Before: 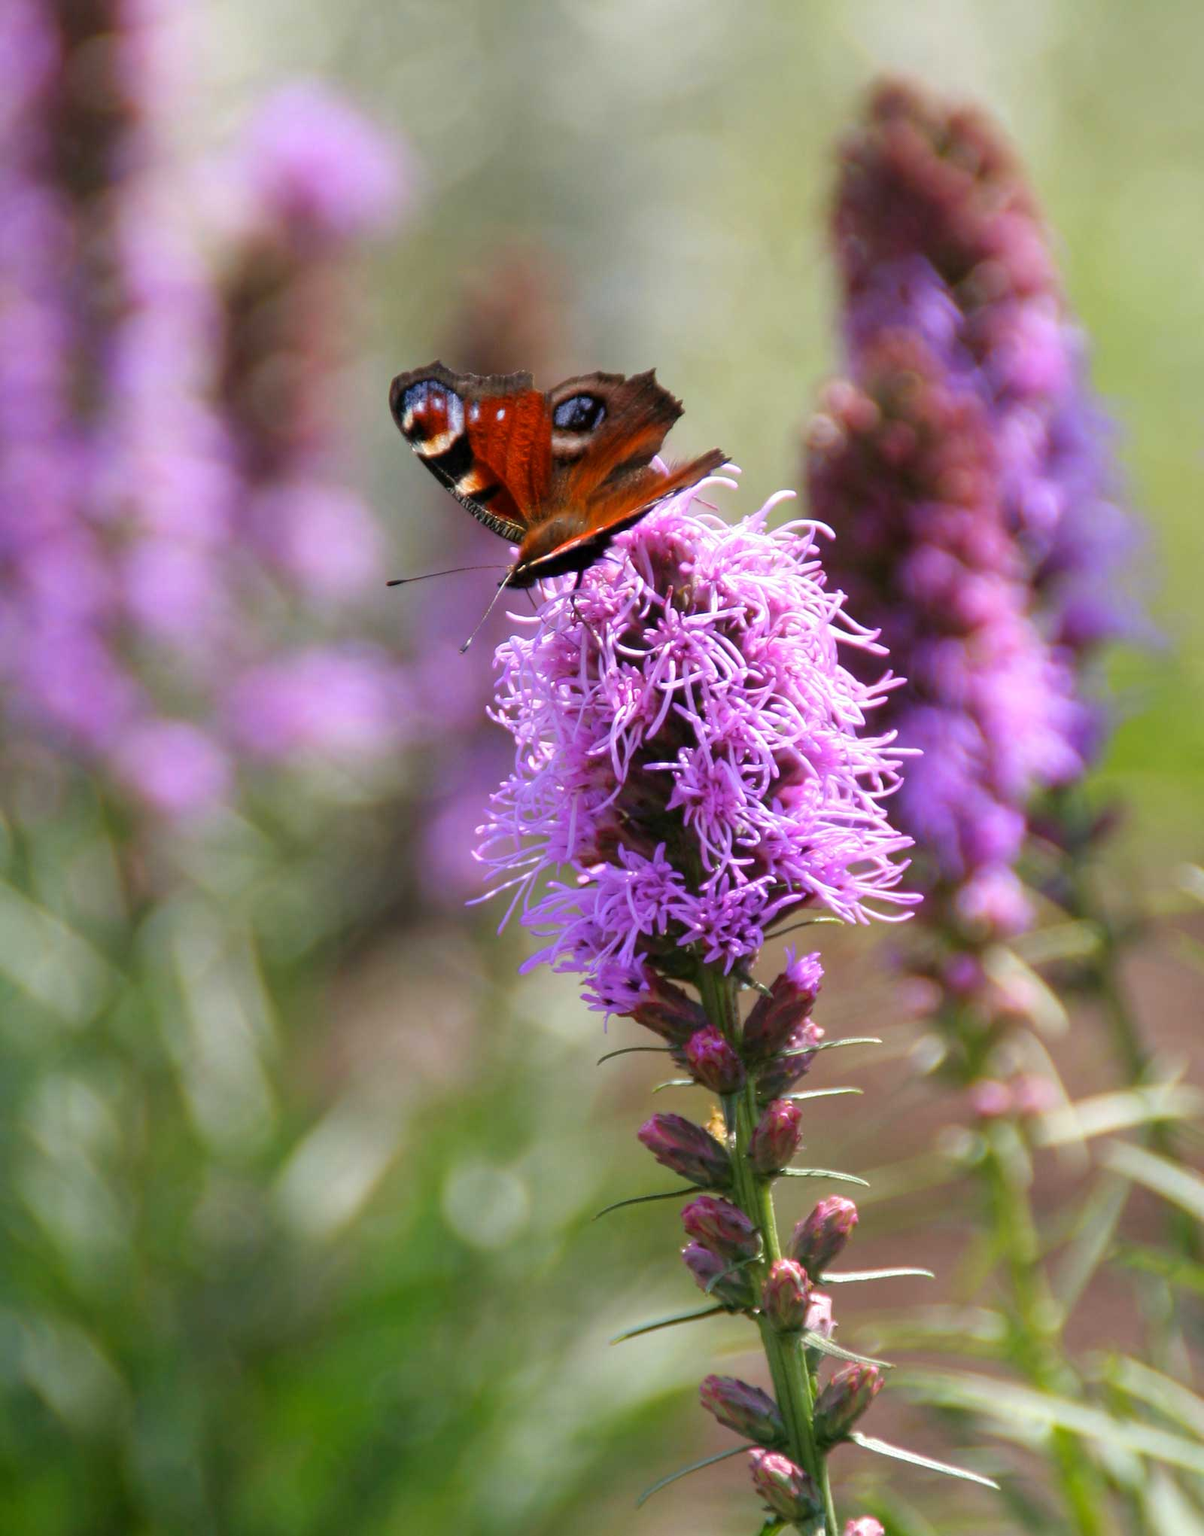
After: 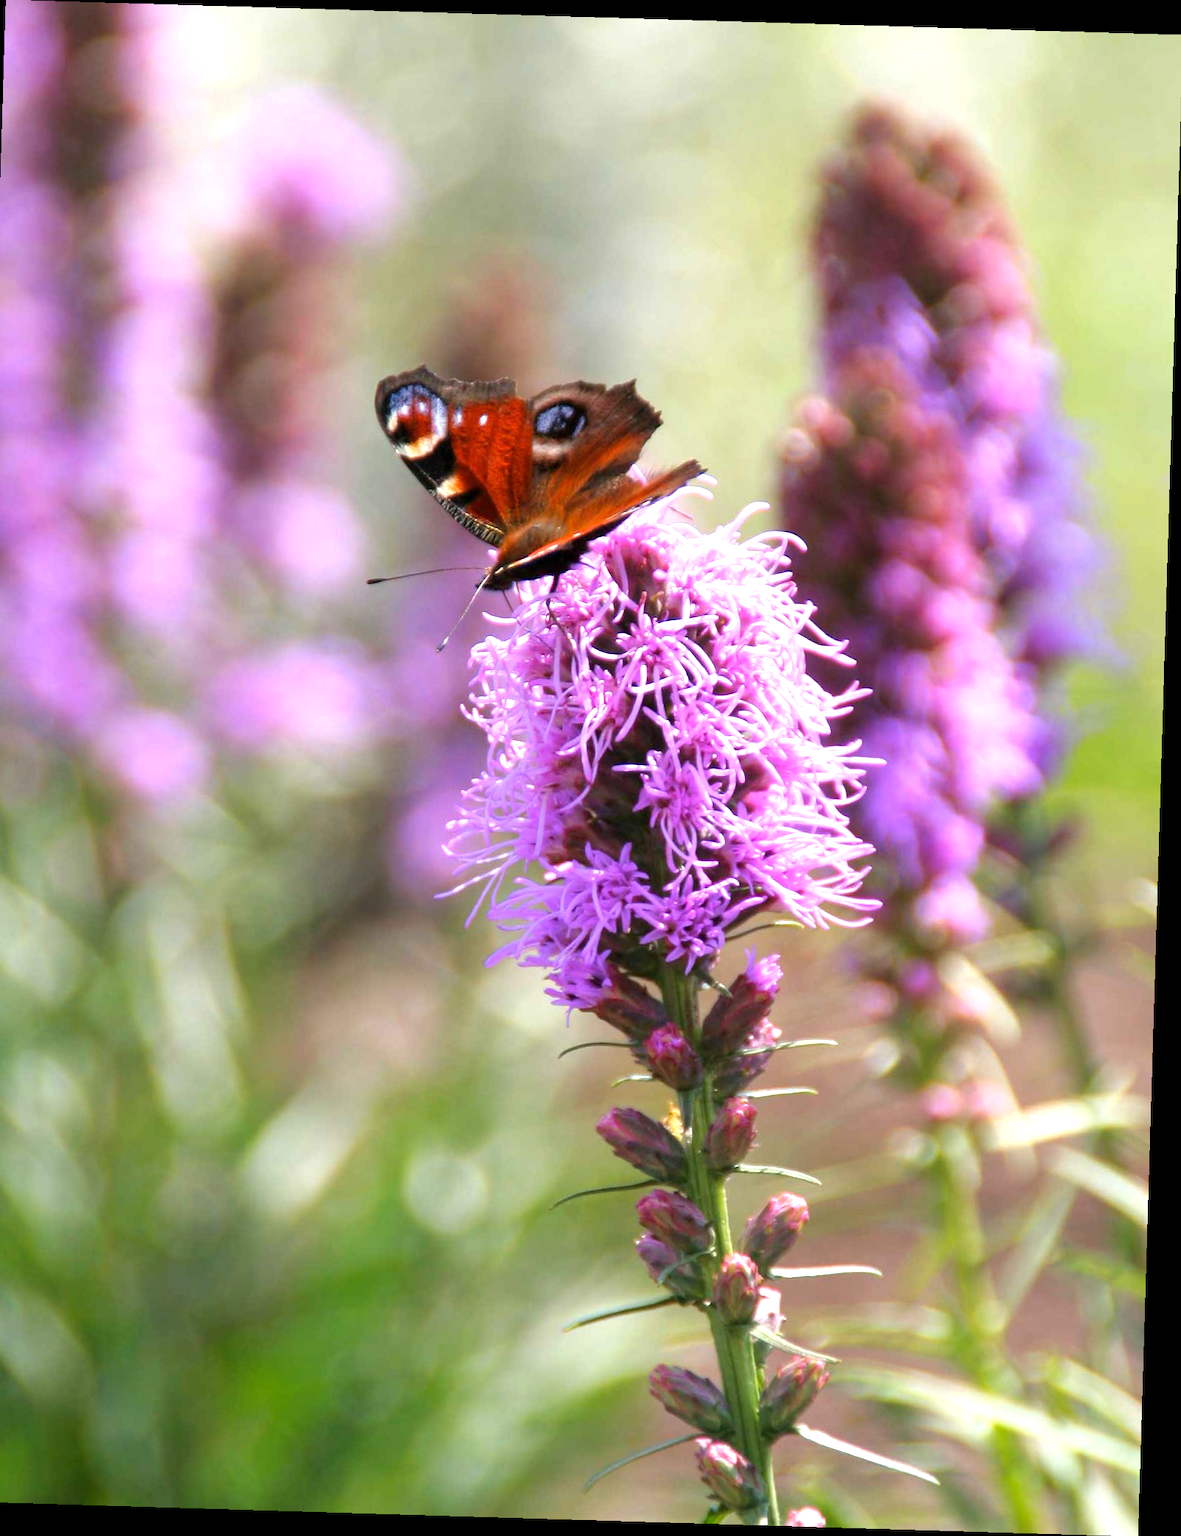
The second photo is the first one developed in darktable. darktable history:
rotate and perspective: rotation 1.72°, automatic cropping off
exposure: exposure 0.722 EV, compensate highlight preservation false
crop and rotate: left 3.238%
